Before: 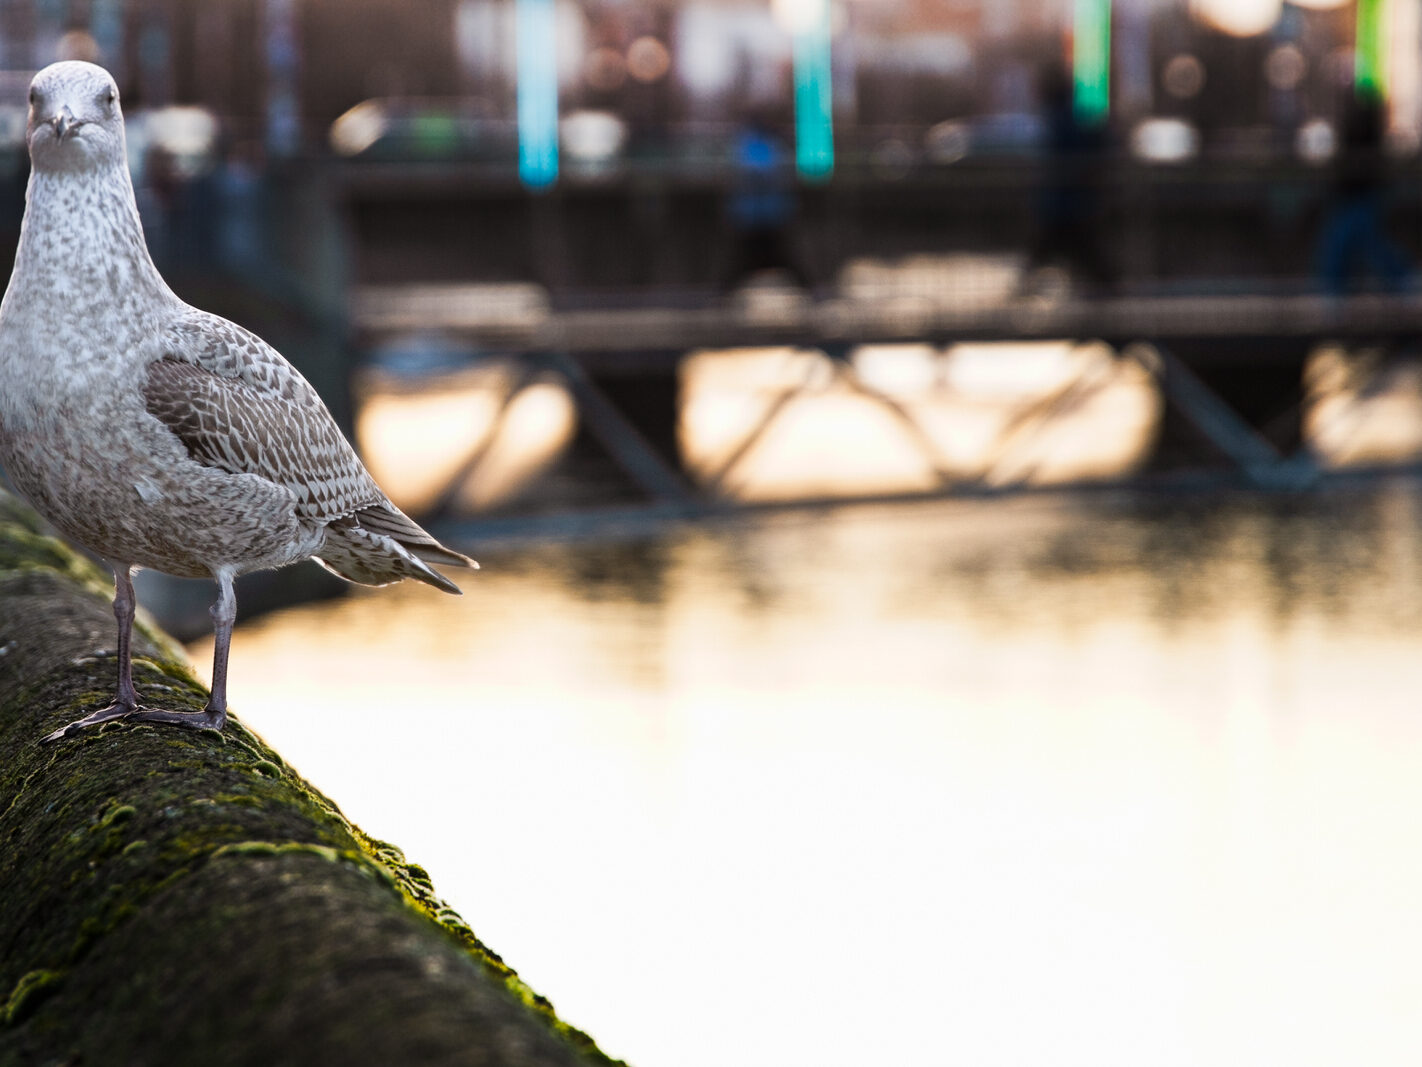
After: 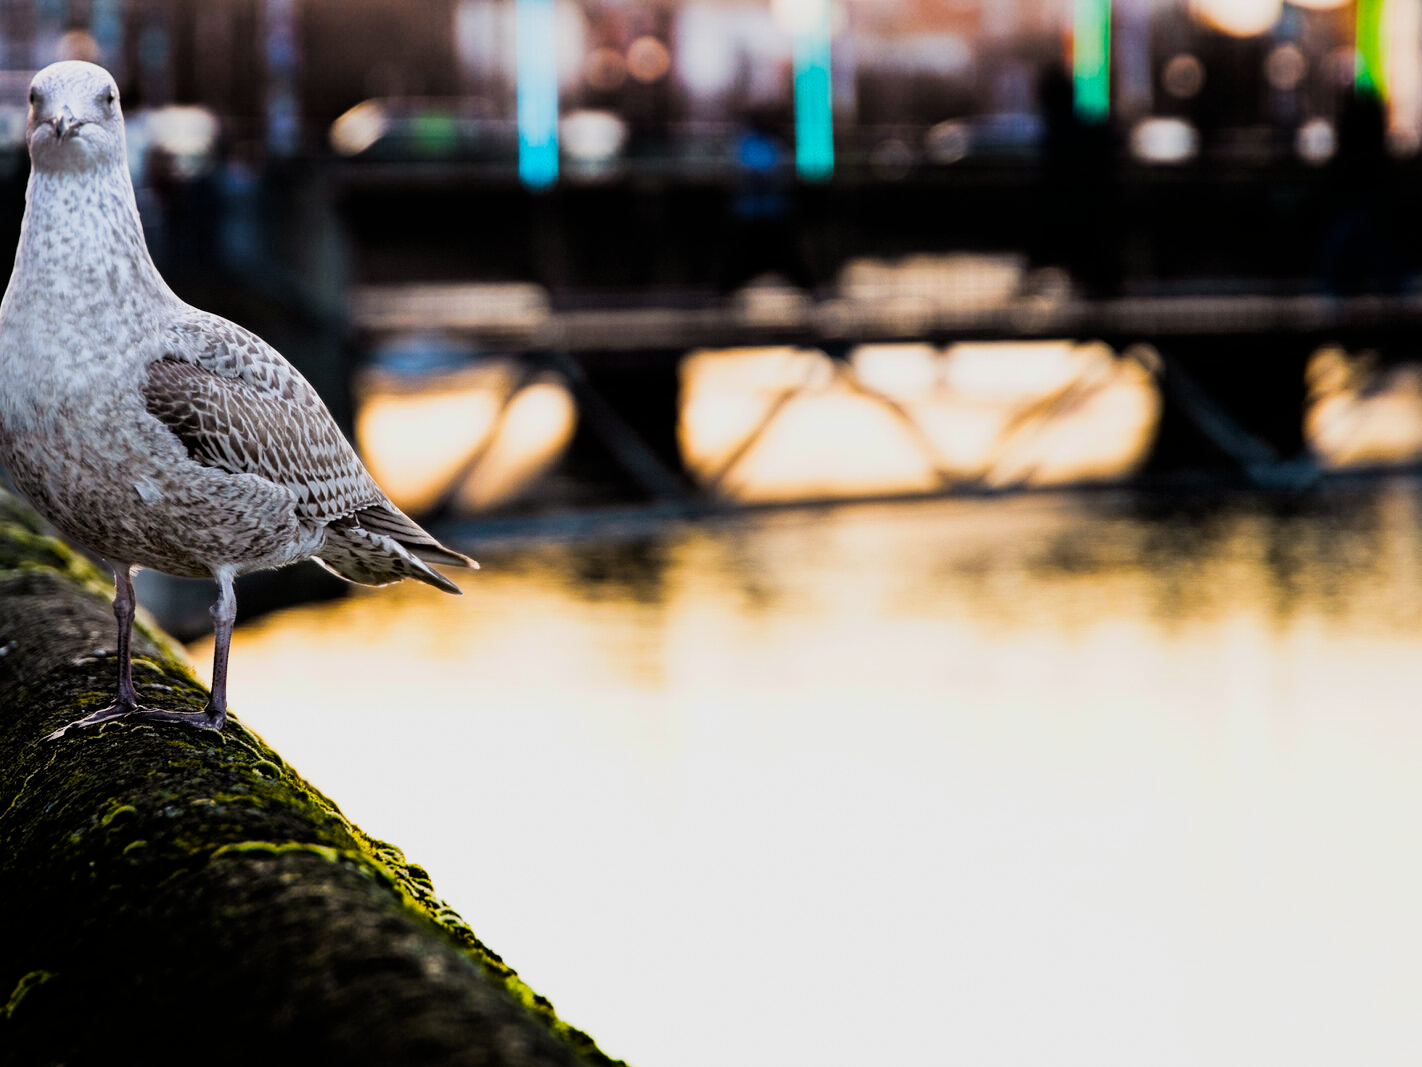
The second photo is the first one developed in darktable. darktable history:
filmic rgb: black relative exposure -5 EV, white relative exposure 3.5 EV, hardness 3.19, contrast 1.3, highlights saturation mix -50%
color balance rgb: linear chroma grading › global chroma 15%, perceptual saturation grading › global saturation 30%
